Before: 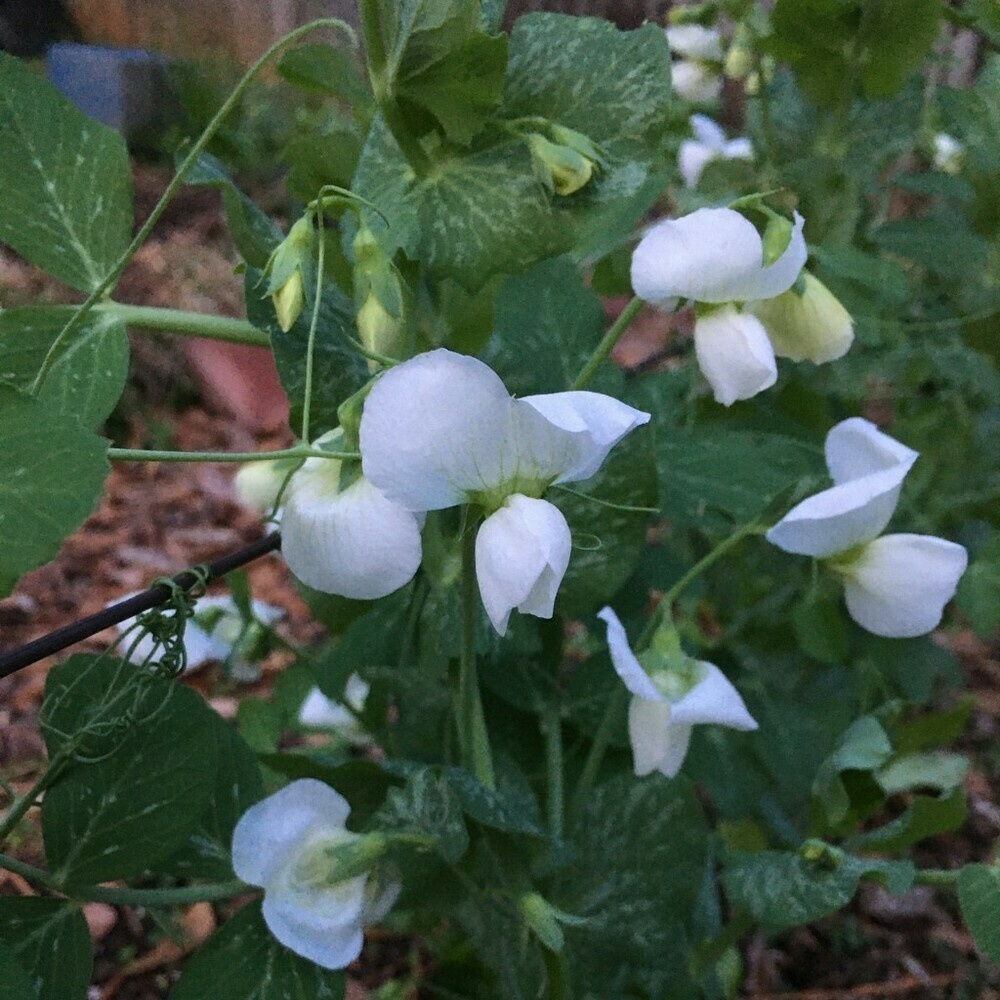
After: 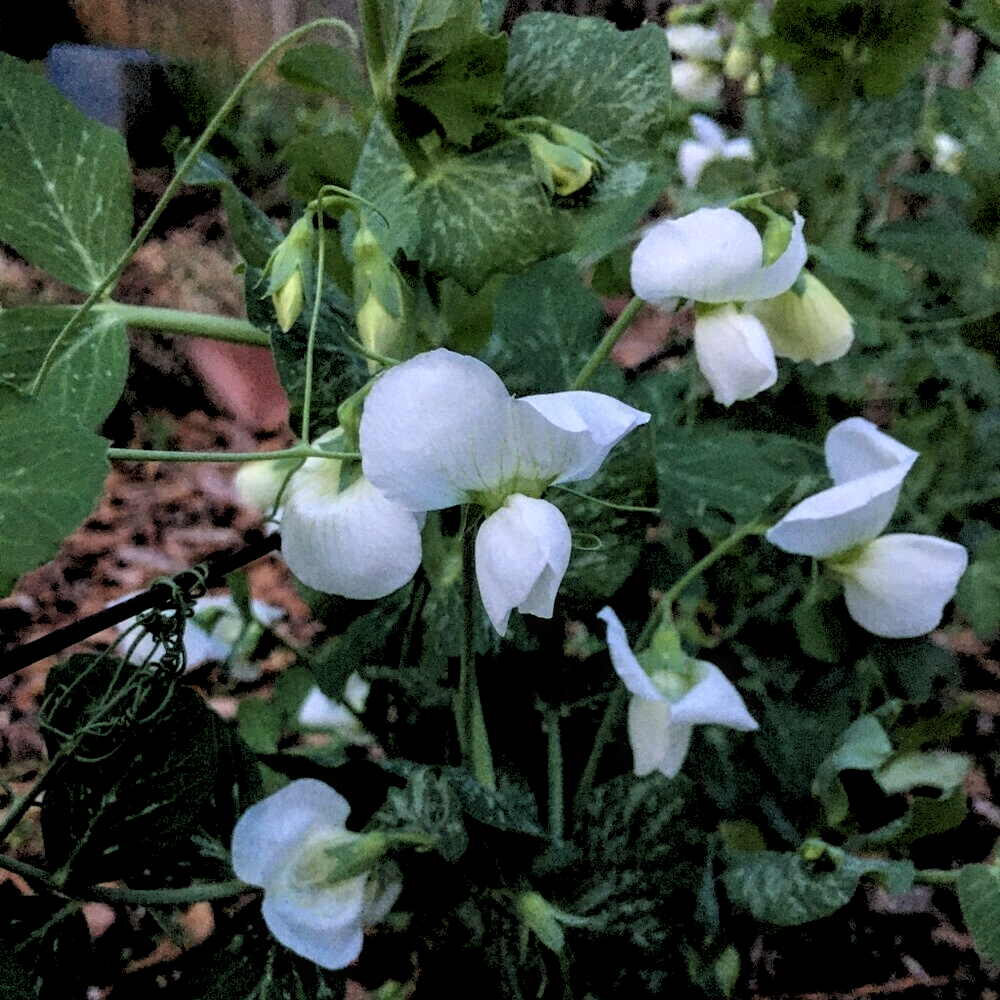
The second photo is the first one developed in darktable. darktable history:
rgb levels: levels [[0.029, 0.461, 0.922], [0, 0.5, 1], [0, 0.5, 1]]
local contrast: on, module defaults
